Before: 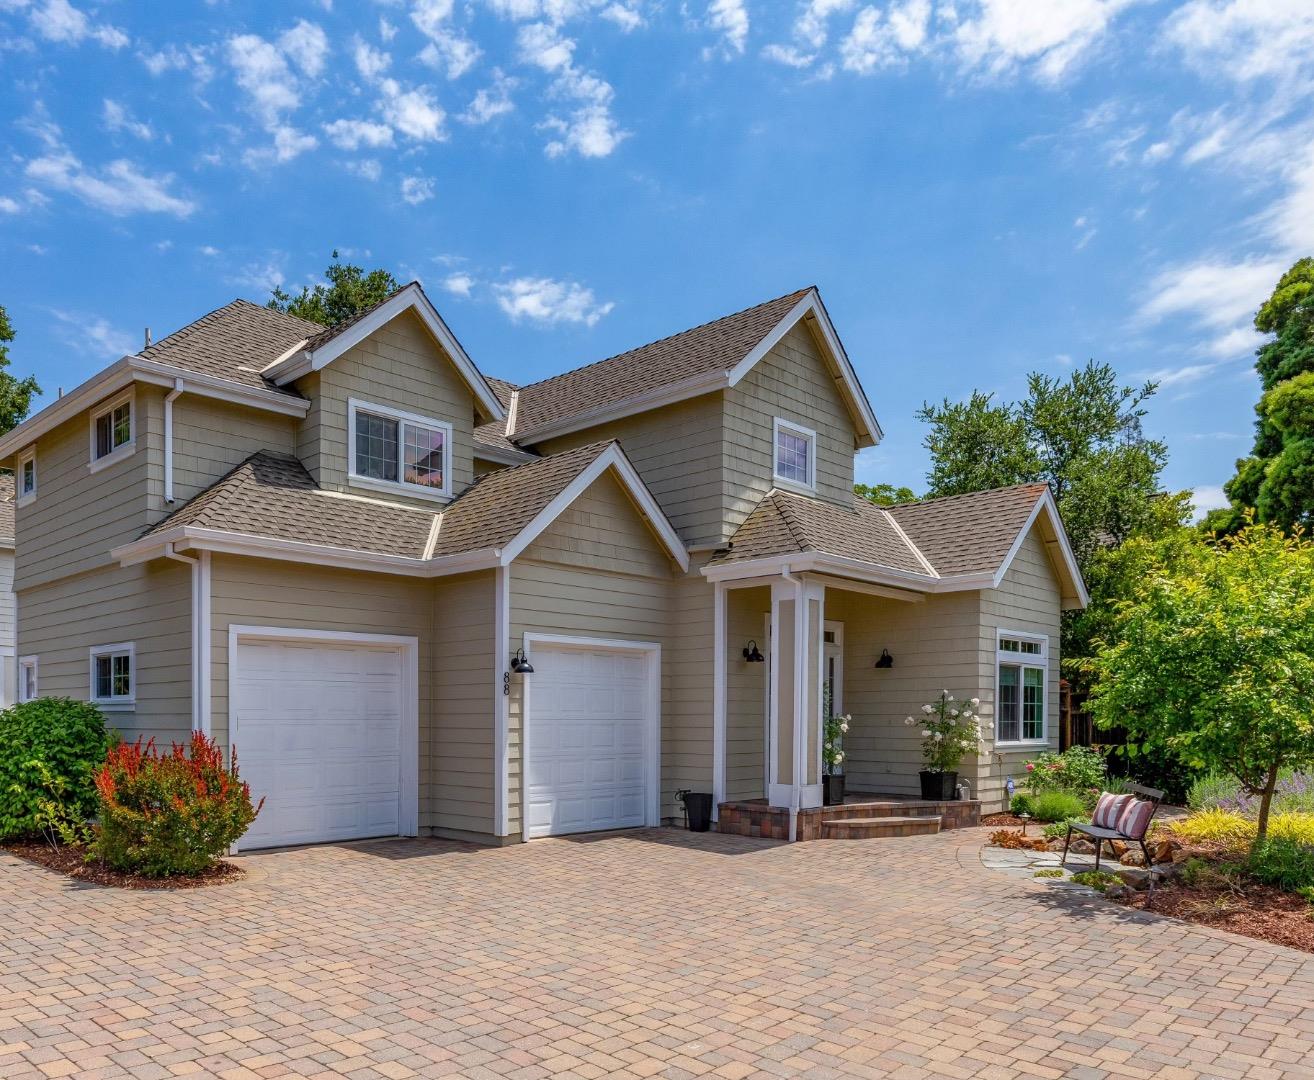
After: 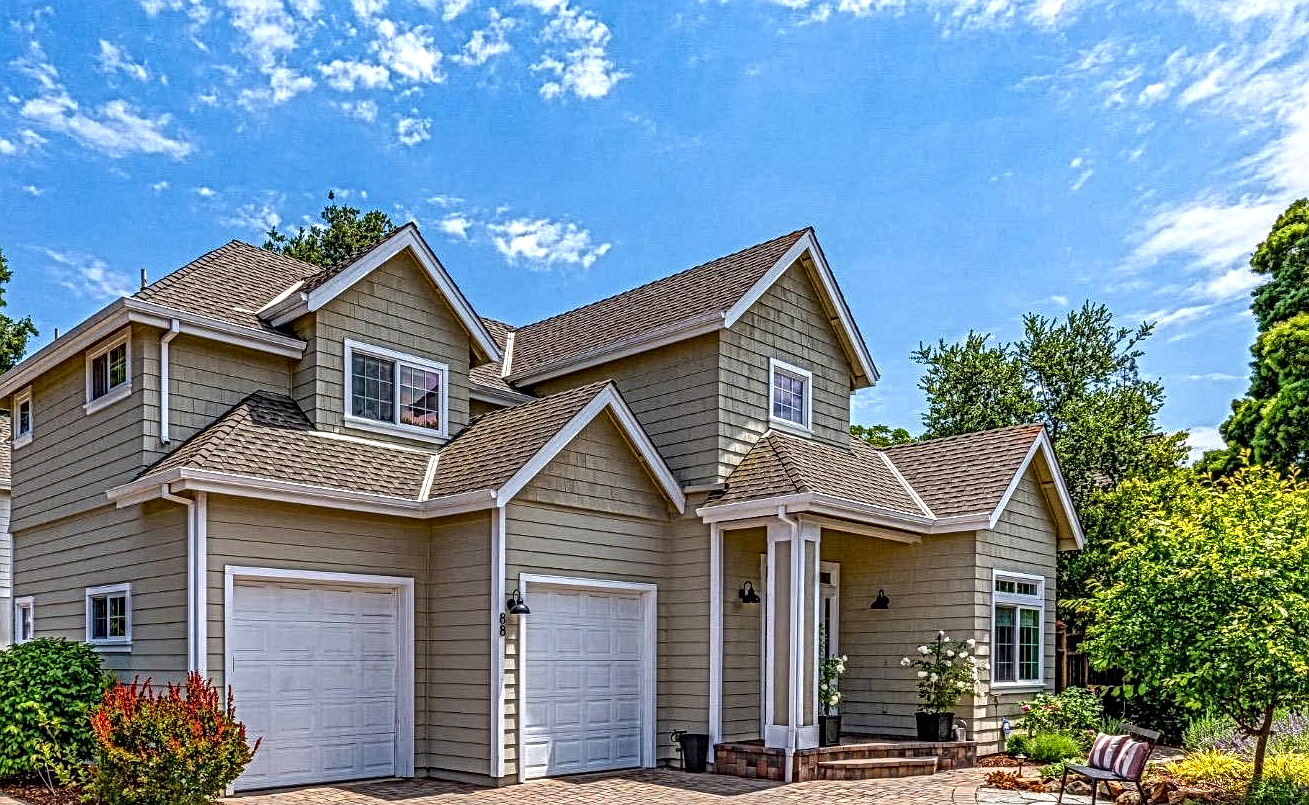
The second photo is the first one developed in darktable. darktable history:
local contrast: mode bilateral grid, contrast 19, coarseness 3, detail 299%, midtone range 0.2
exposure: compensate highlight preservation false
crop: left 0.369%, top 5.555%, bottom 19.871%
color balance rgb: highlights gain › luminance 17.32%, perceptual saturation grading › global saturation 5.556%, global vibrance 14.437%
shadows and highlights: shadows -1.61, highlights 40.63
